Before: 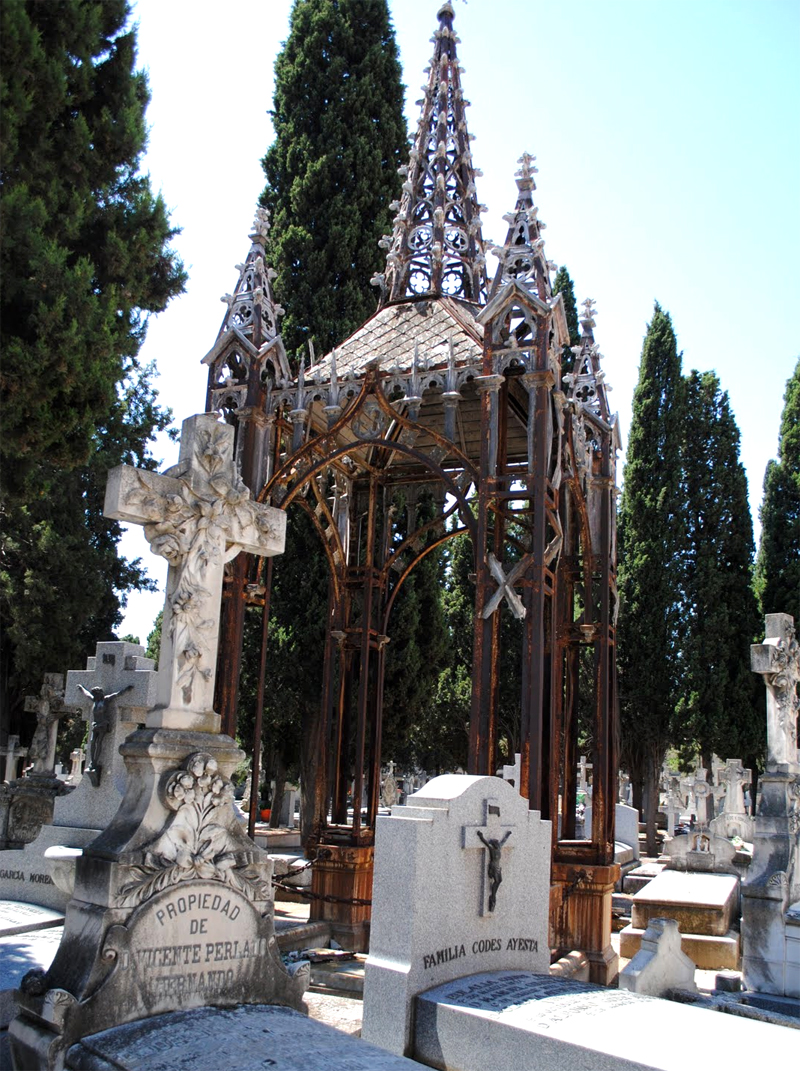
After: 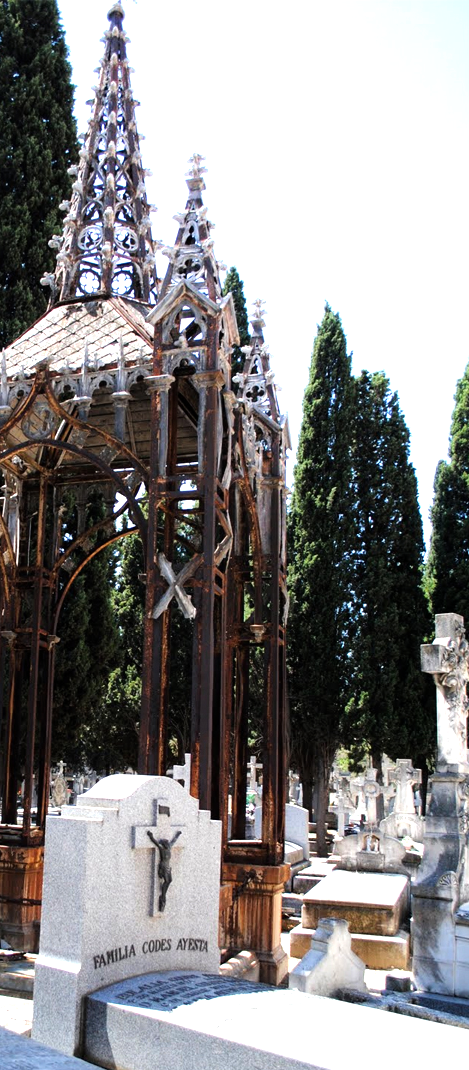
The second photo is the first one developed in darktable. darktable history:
crop: left 41.269%
tone equalizer: -8 EV -0.78 EV, -7 EV -0.735 EV, -6 EV -0.624 EV, -5 EV -0.39 EV, -3 EV 0.381 EV, -2 EV 0.6 EV, -1 EV 0.679 EV, +0 EV 0.738 EV
